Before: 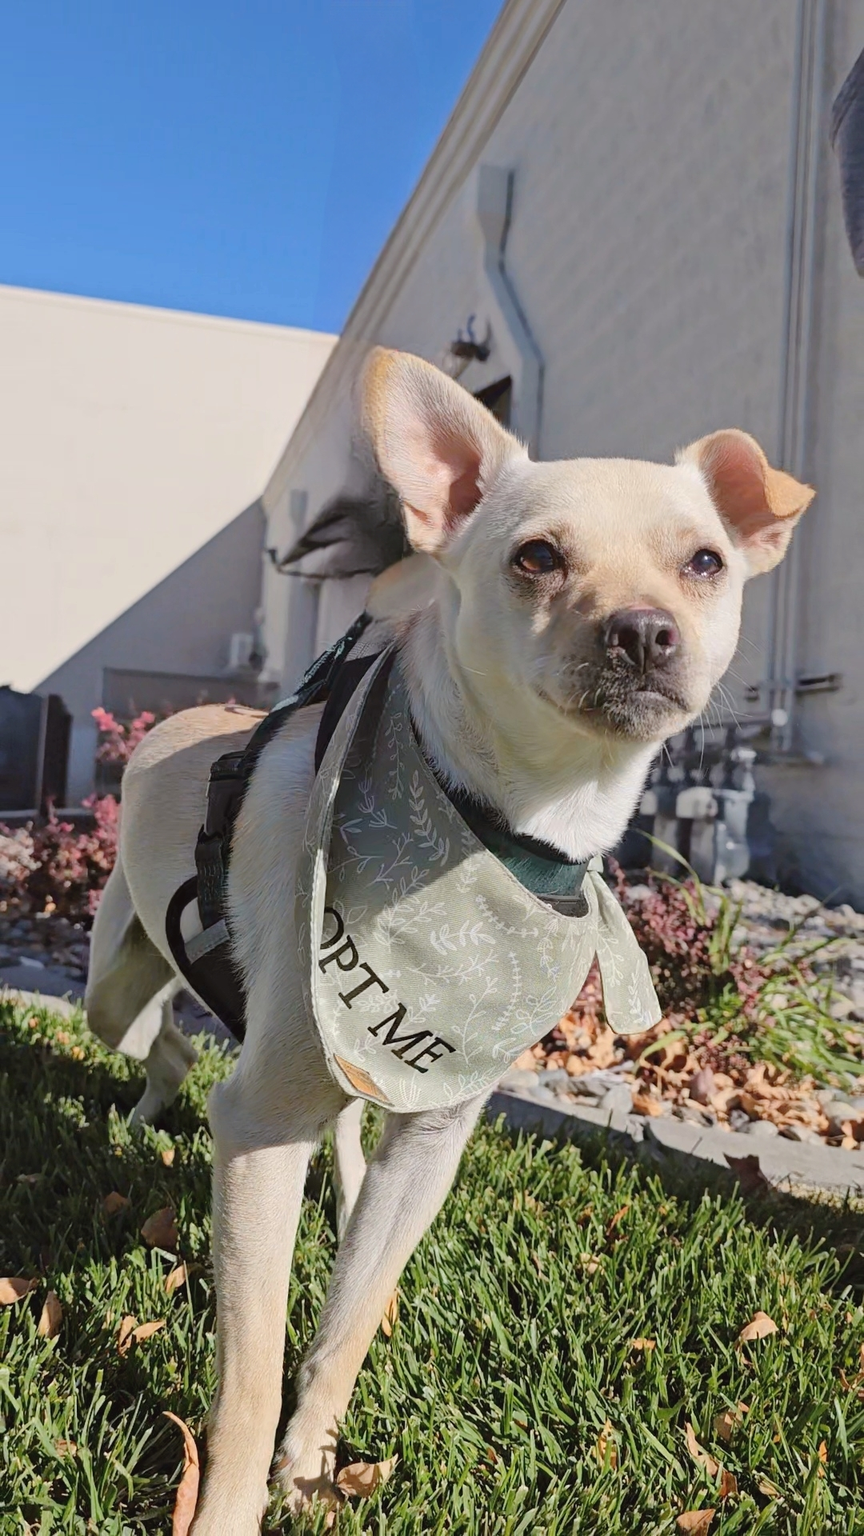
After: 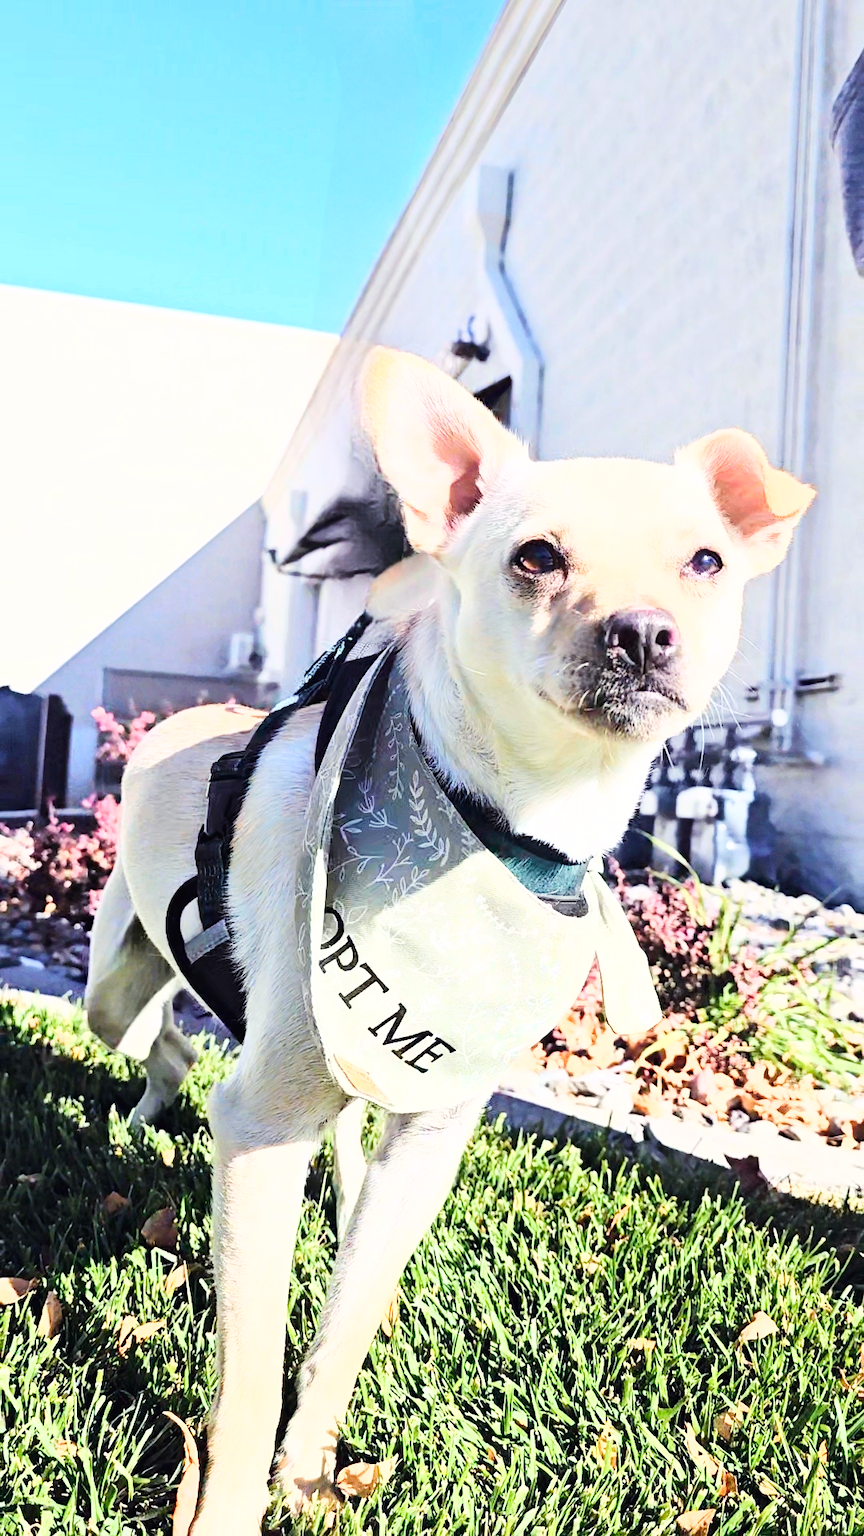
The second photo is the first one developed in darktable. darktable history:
exposure: exposure 0.667 EV, compensate highlight preservation false
base curve: curves: ch0 [(0, 0) (0.007, 0.004) (0.027, 0.03) (0.046, 0.07) (0.207, 0.54) (0.442, 0.872) (0.673, 0.972) (1, 1)]
color balance rgb: shadows lift › luminance -21.592%, shadows lift › chroma 9.1%, shadows lift › hue 283.46°, power › luminance -7.722%, power › chroma 1.107%, power › hue 217.83°, perceptual saturation grading › global saturation 20%, perceptual saturation grading › highlights -50.3%, perceptual saturation grading › shadows 30.185%, global vibrance 21.676%
